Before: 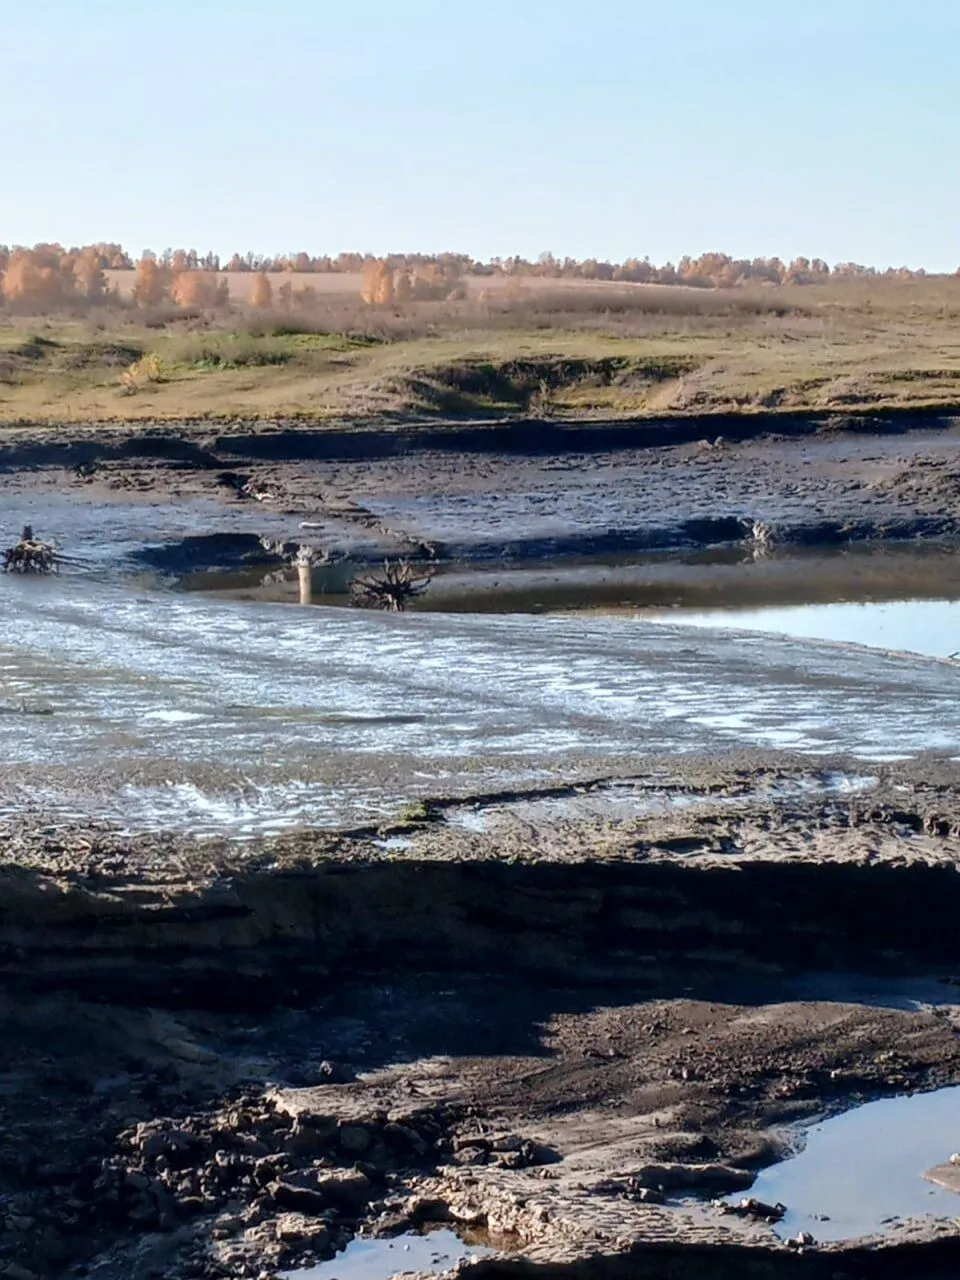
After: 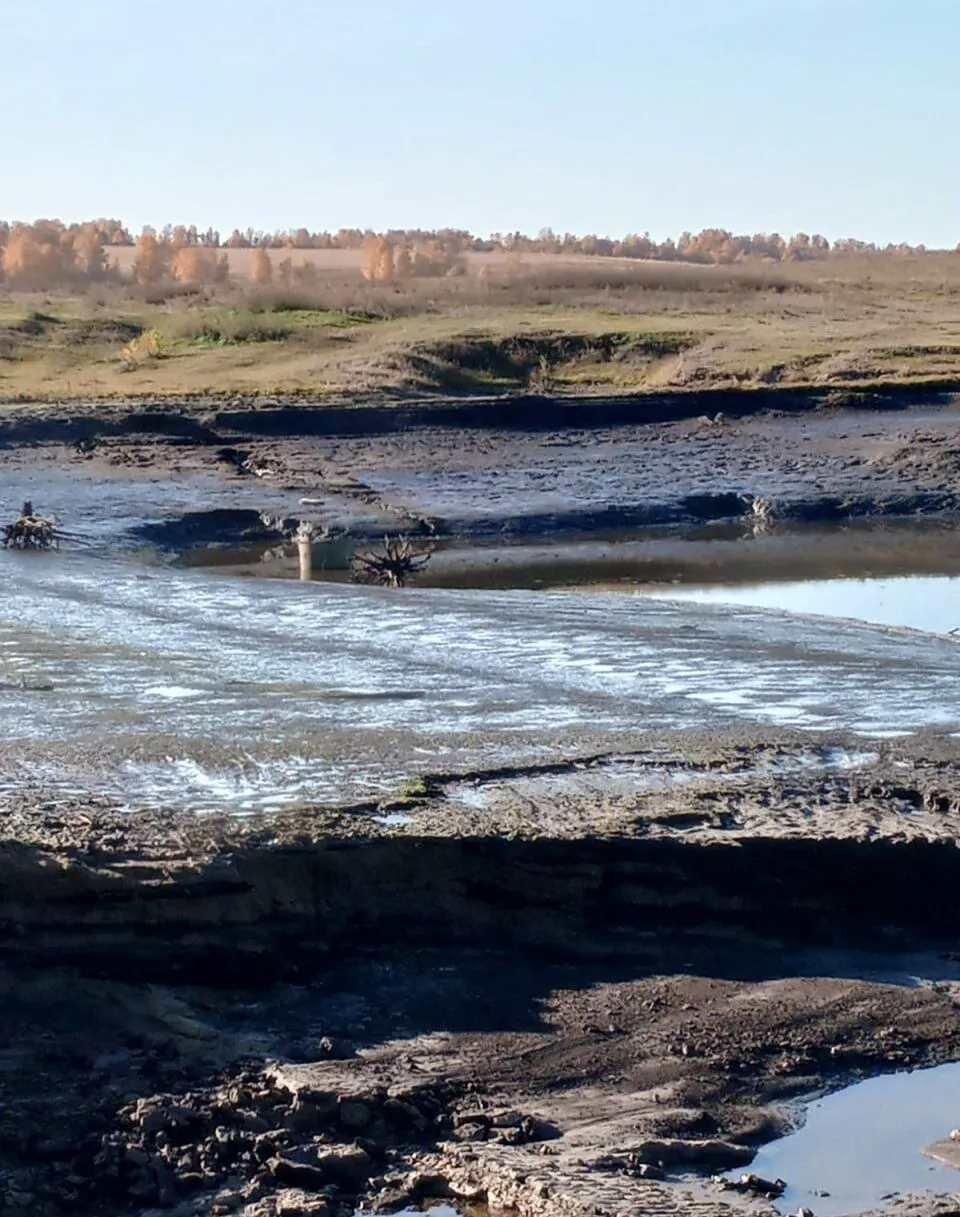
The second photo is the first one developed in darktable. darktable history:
crop and rotate: top 1.897%, bottom 3.022%
color zones: curves: ch1 [(0.239, 0.552) (0.75, 0.5)]; ch2 [(0.25, 0.462) (0.749, 0.457)], mix -137.37%
